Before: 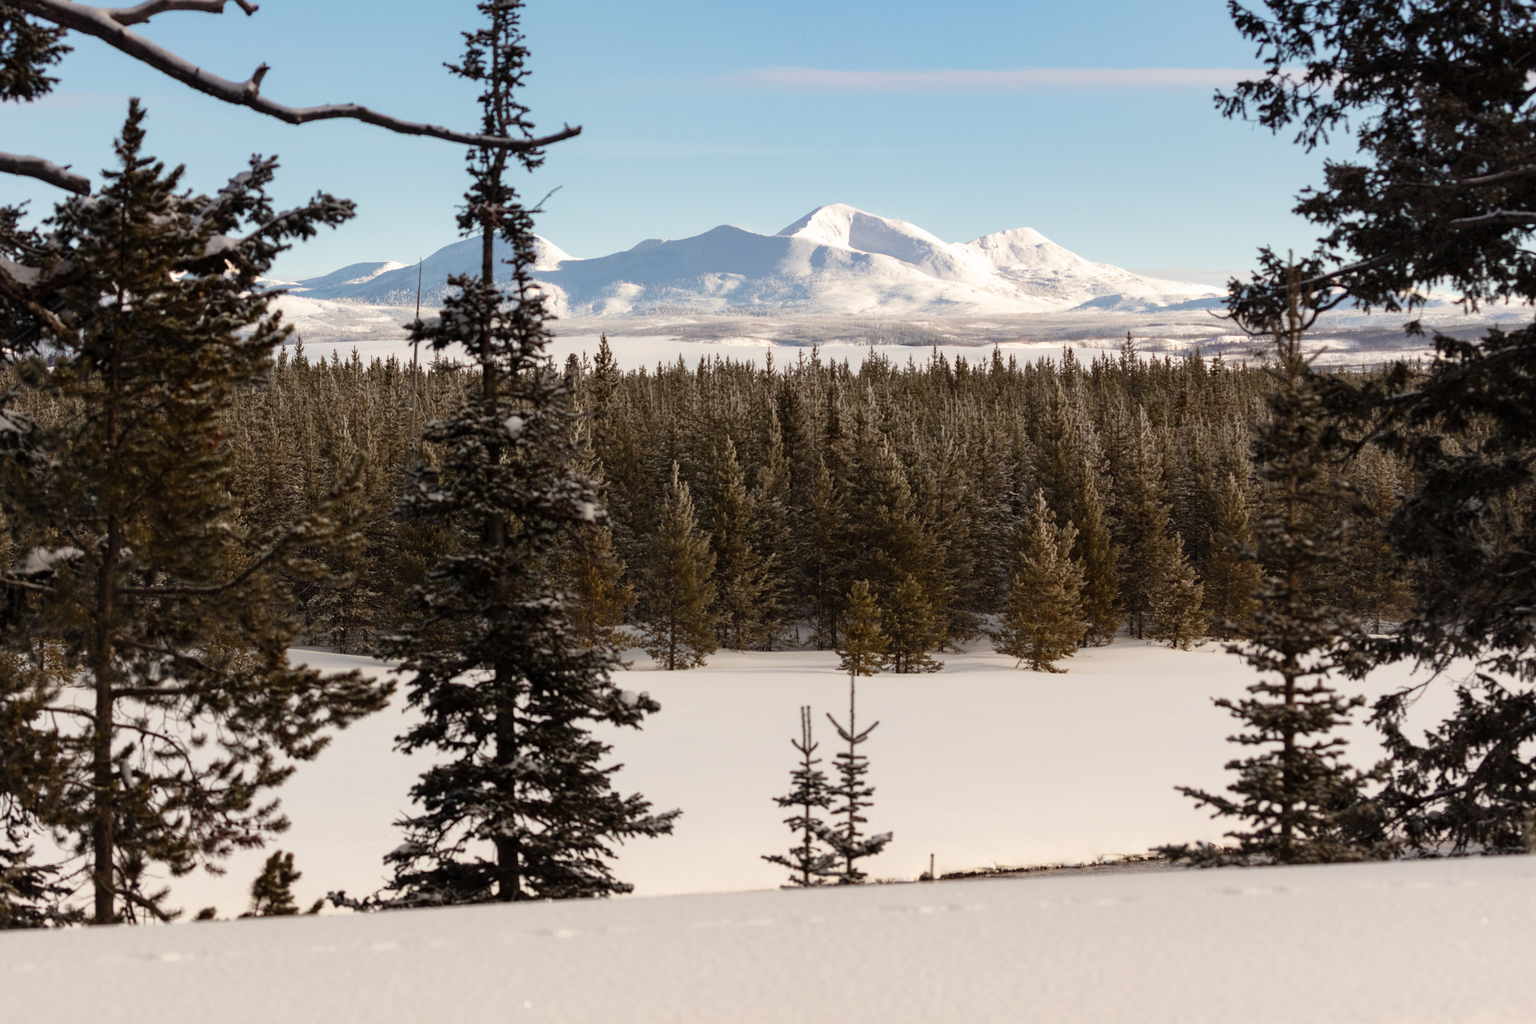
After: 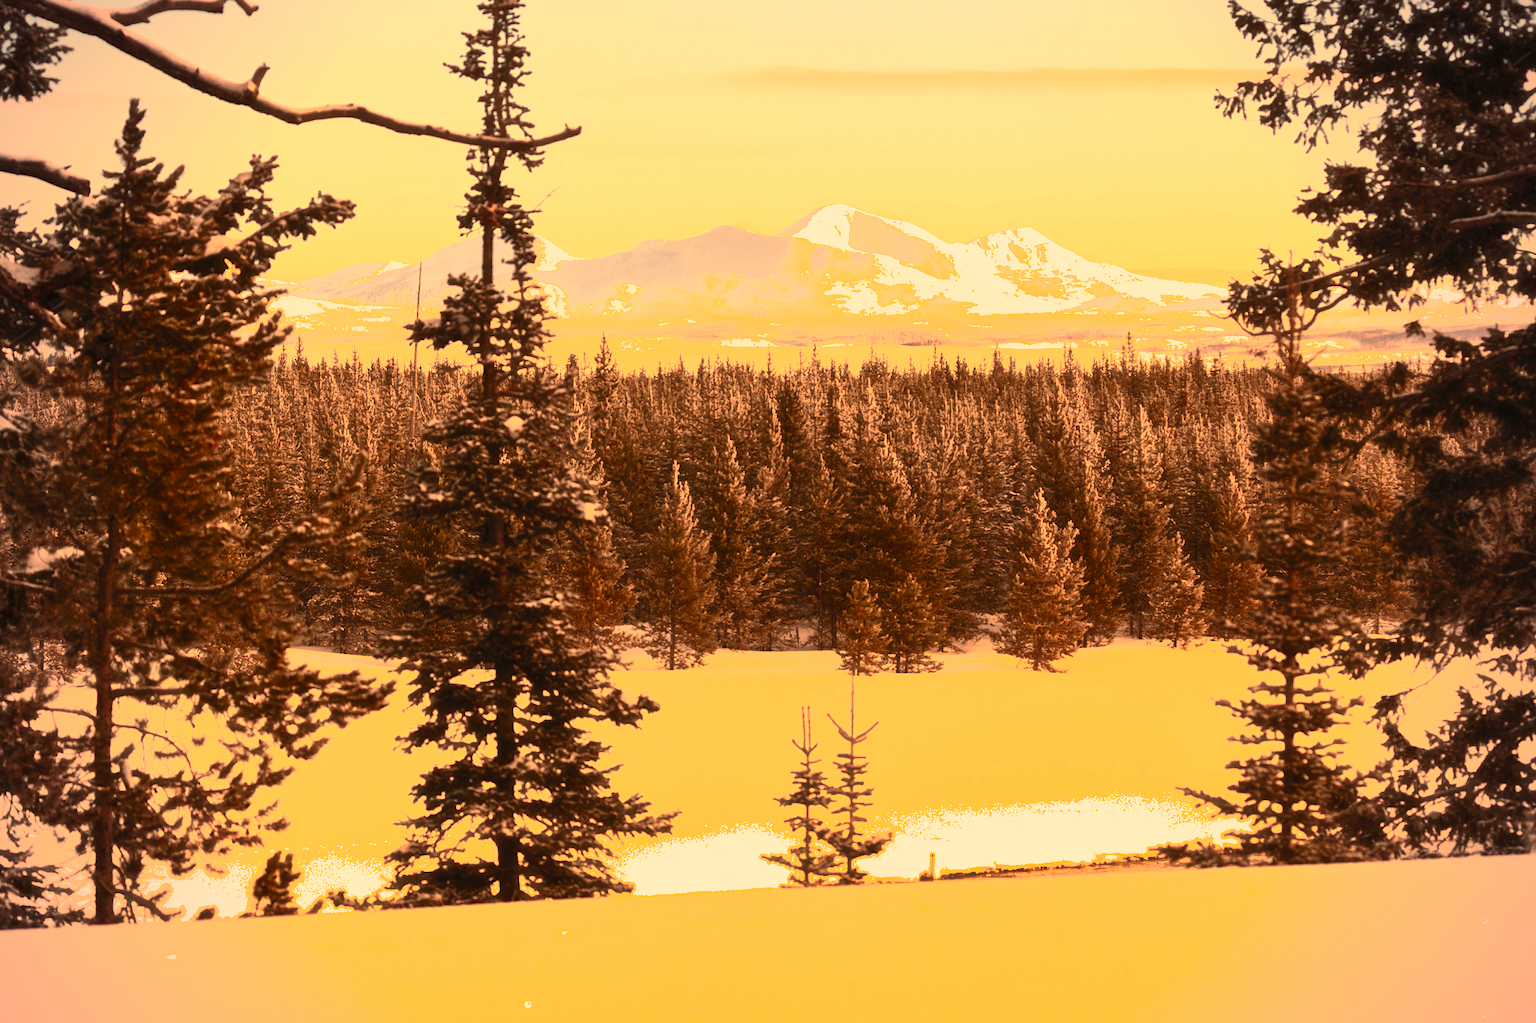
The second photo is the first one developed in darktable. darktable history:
contrast brightness saturation: contrast 0.62, brightness 0.34, saturation 0.14
white balance: red 1.467, blue 0.684
shadows and highlights: on, module defaults
haze removal: strength -0.1, adaptive false
vignetting: on, module defaults
